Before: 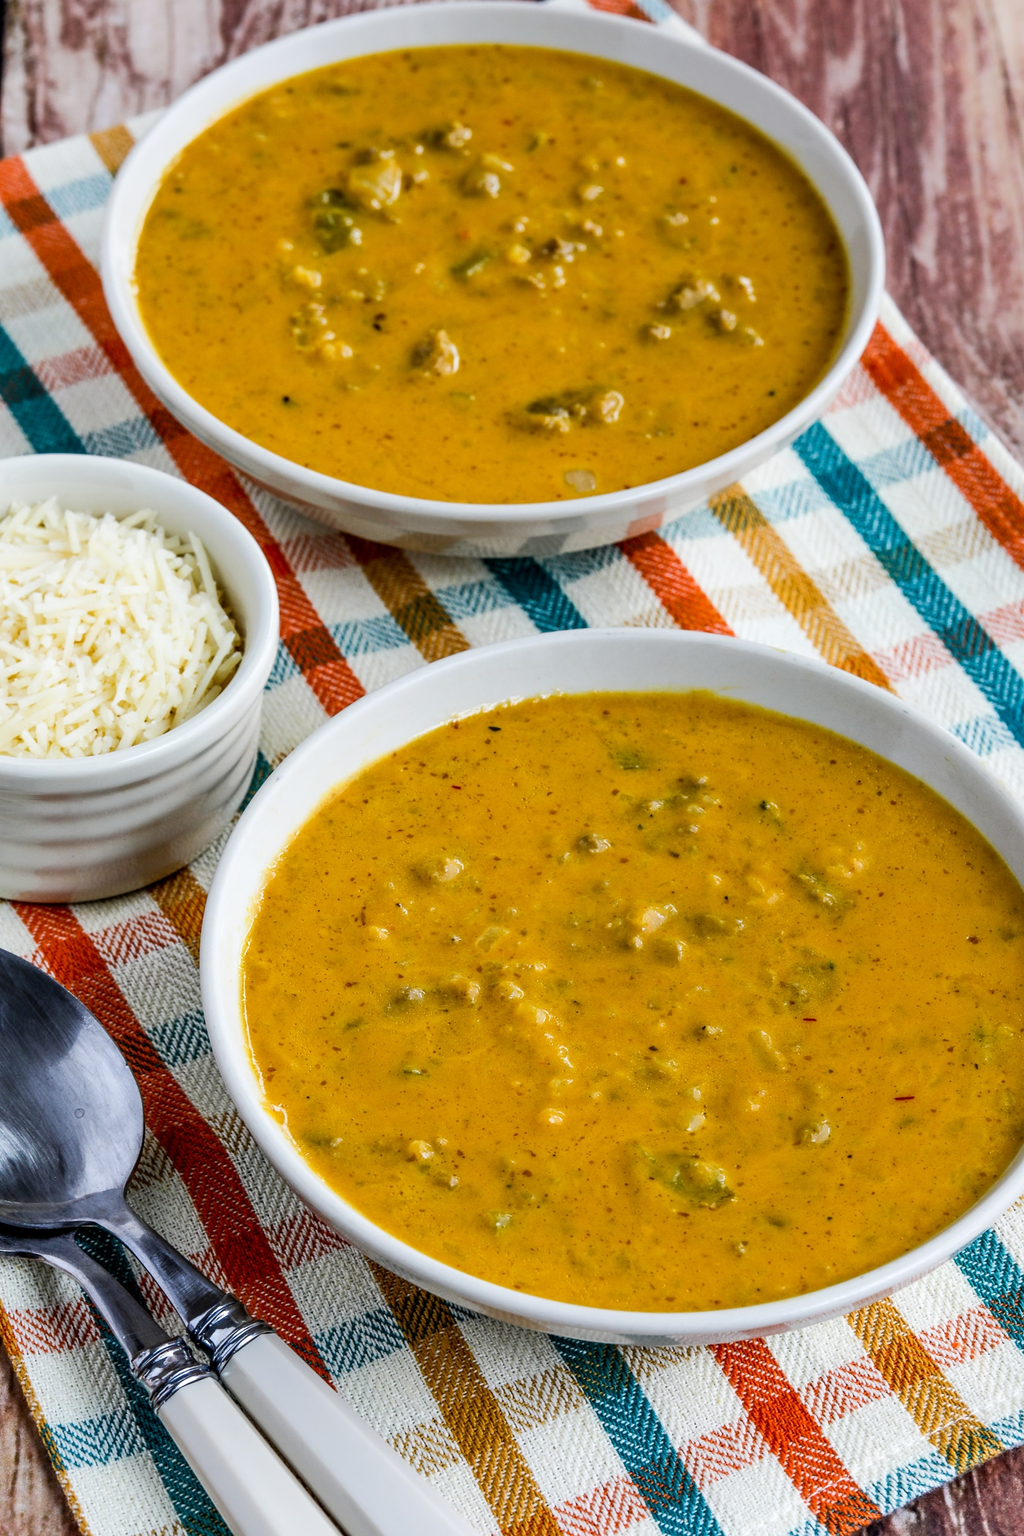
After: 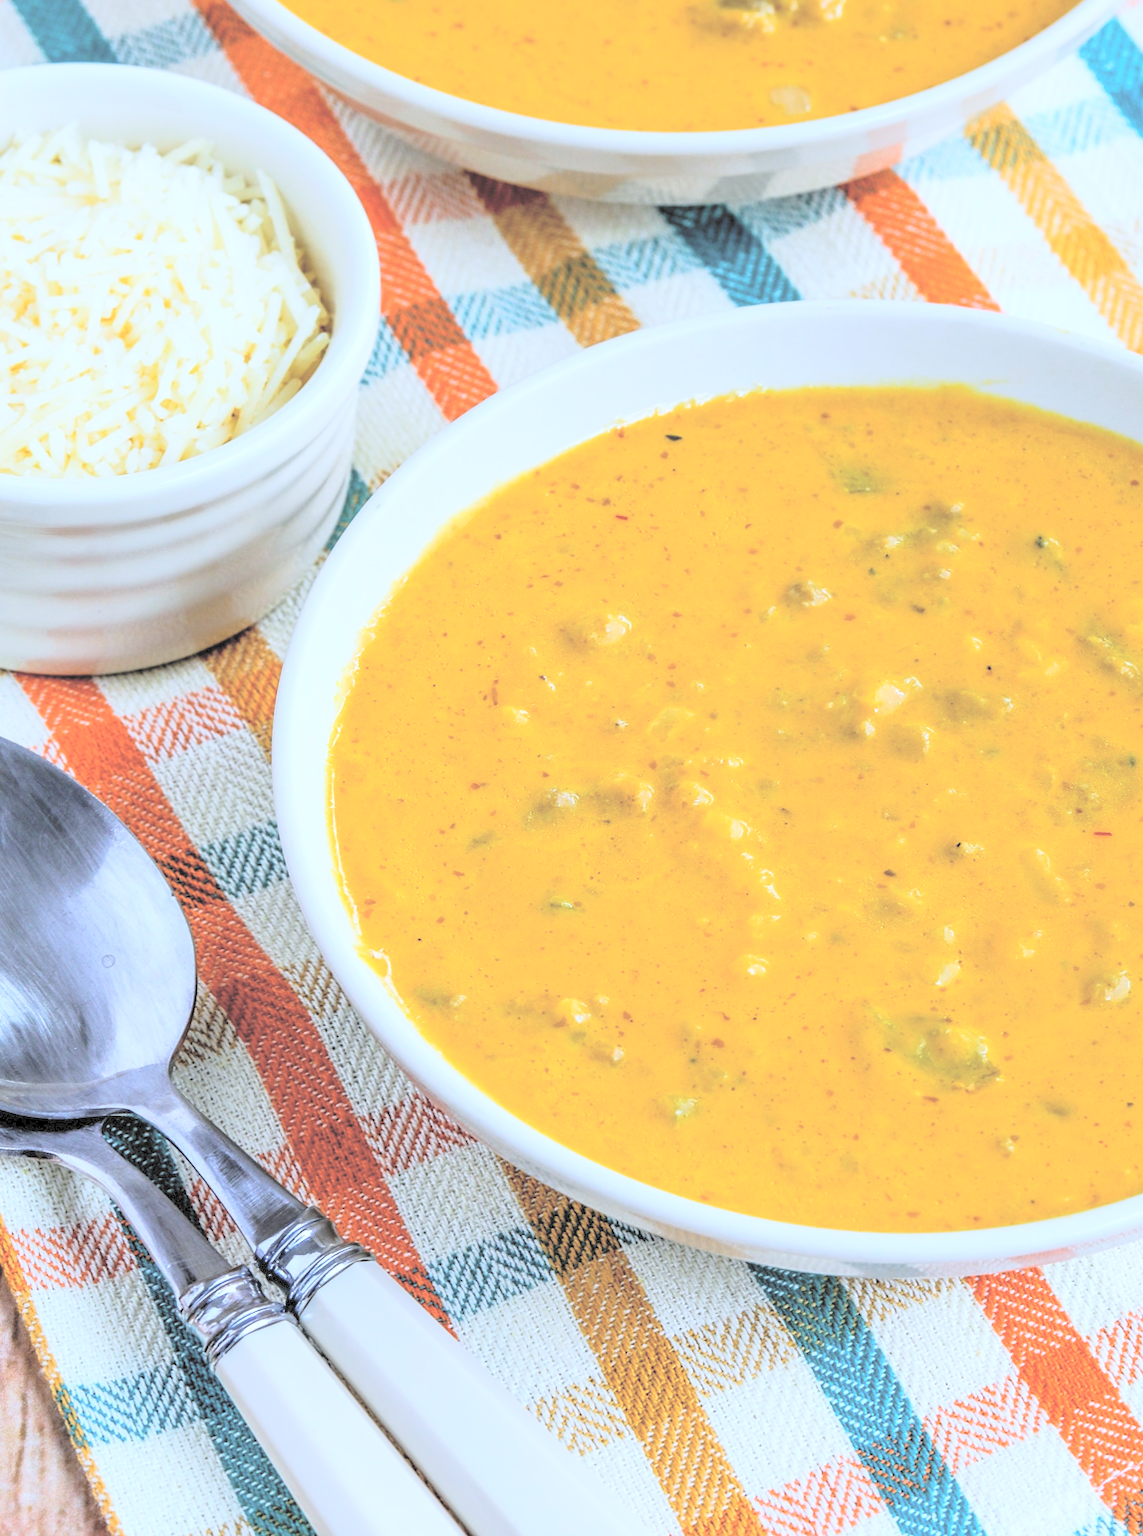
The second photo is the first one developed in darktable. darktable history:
crop: top 26.531%, right 17.959%
tone equalizer: on, module defaults
color calibration: x 0.37, y 0.382, temperature 4313.32 K
contrast brightness saturation: brightness 1
